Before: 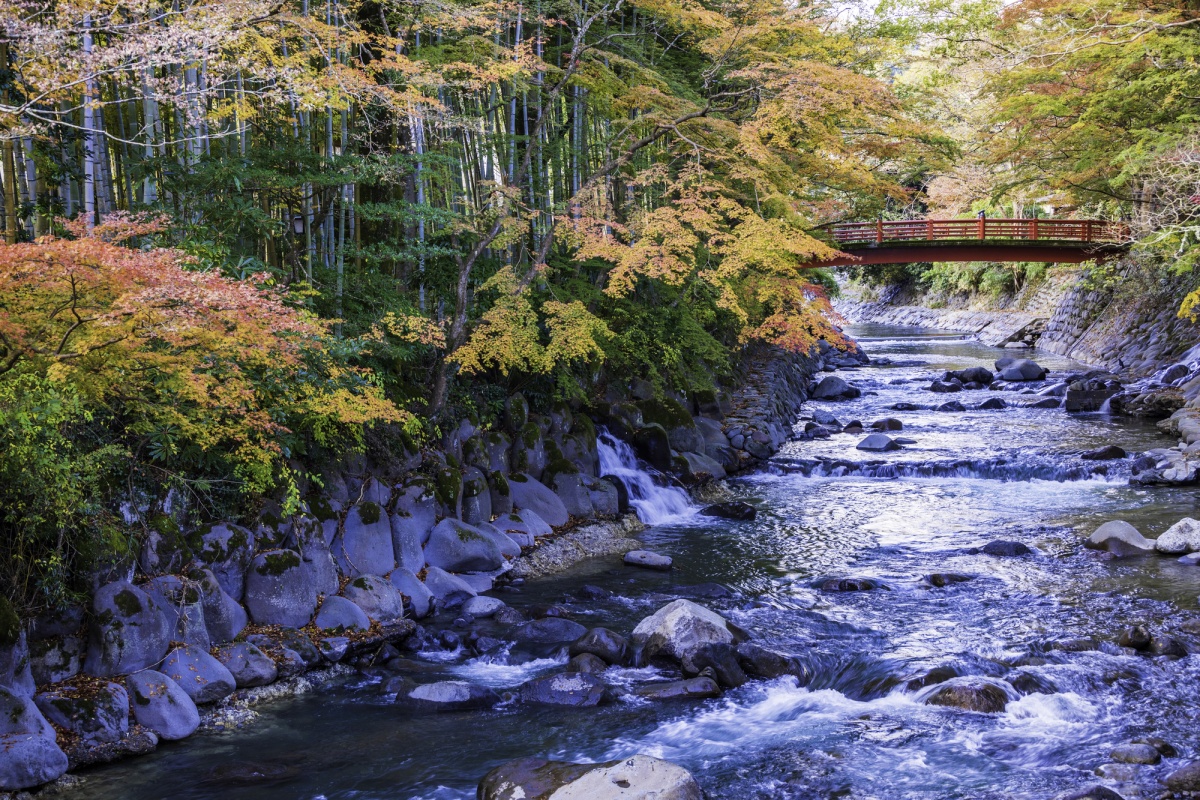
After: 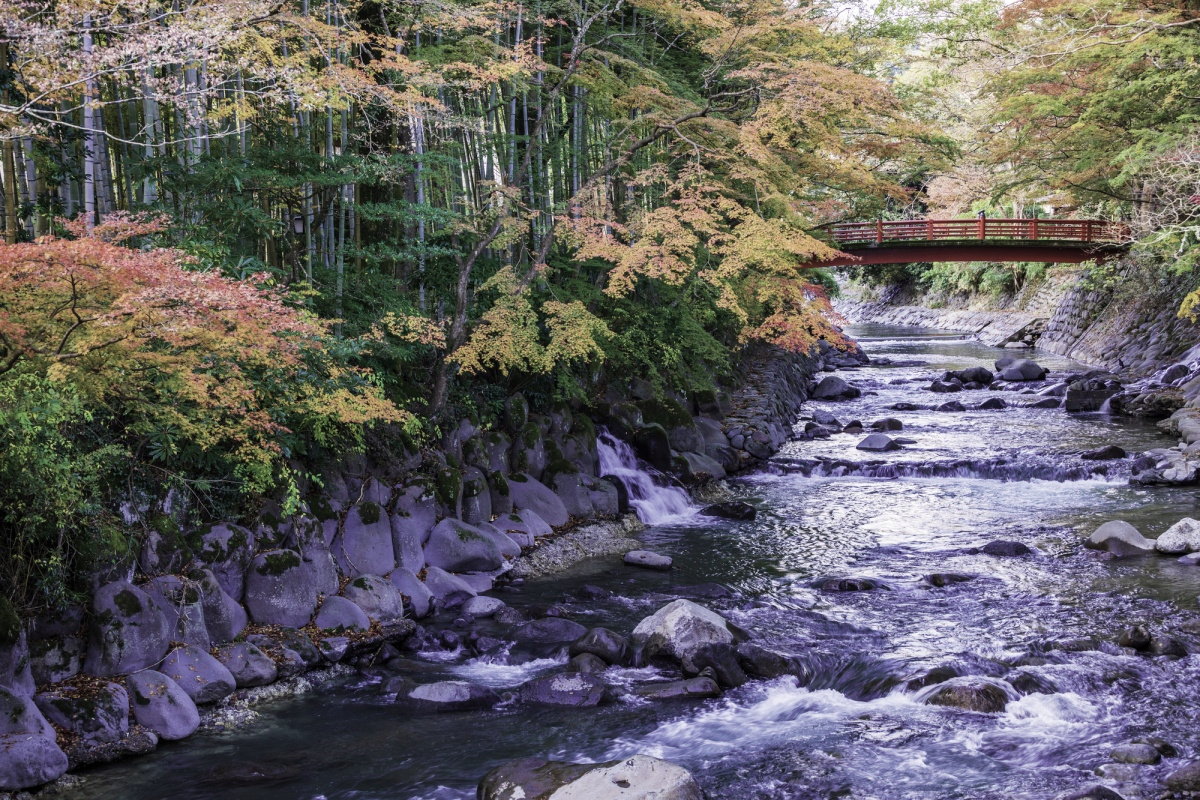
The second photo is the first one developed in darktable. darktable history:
color contrast: blue-yellow contrast 0.7
contrast brightness saturation: saturation -0.05
